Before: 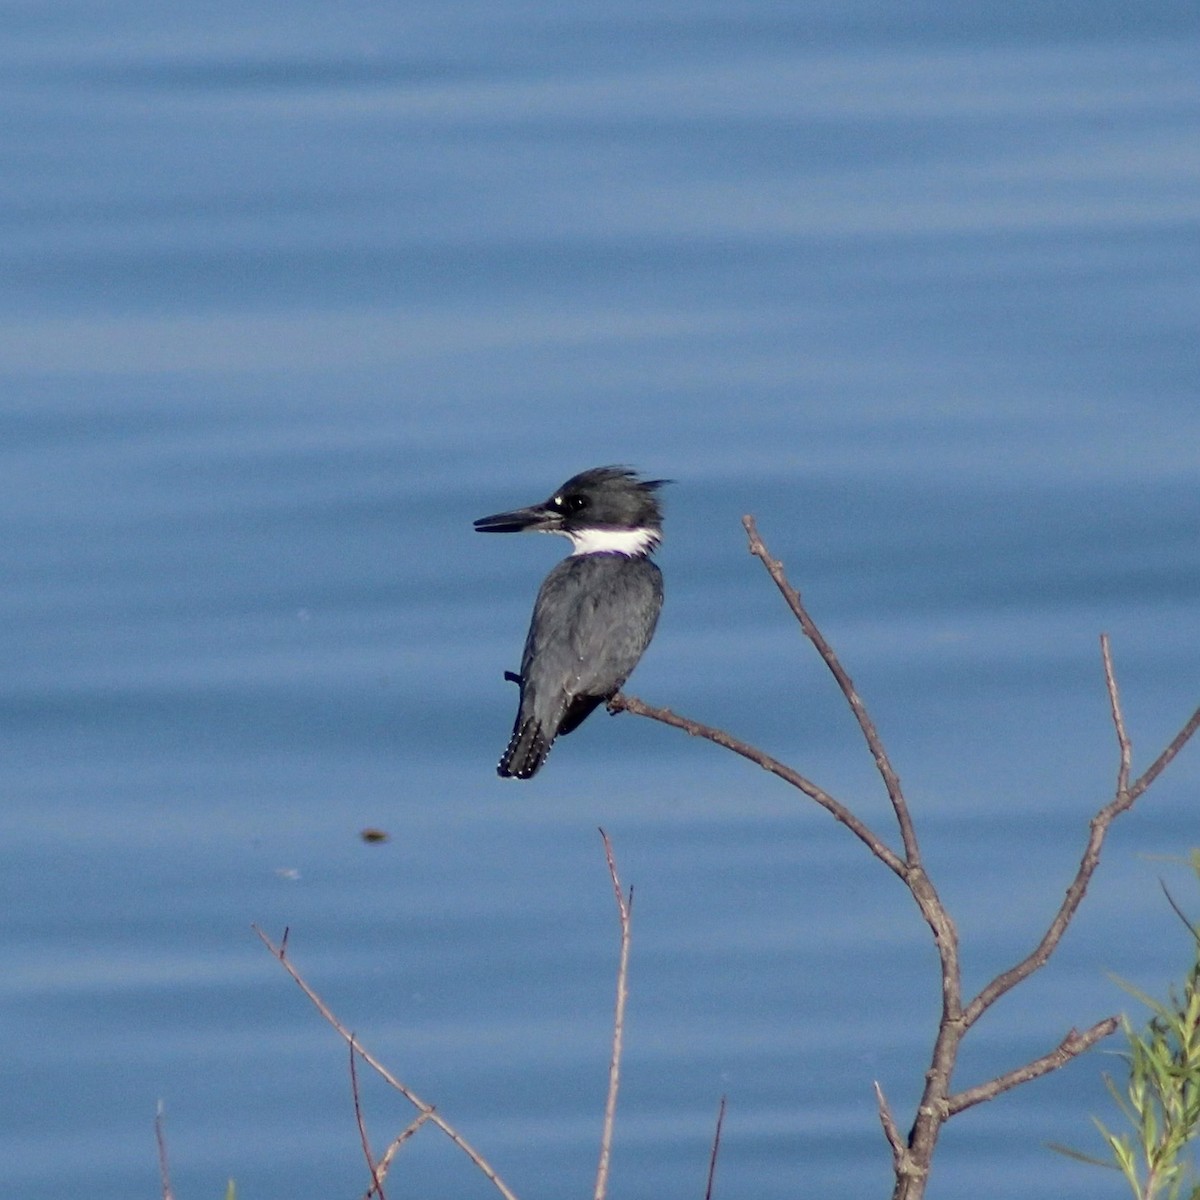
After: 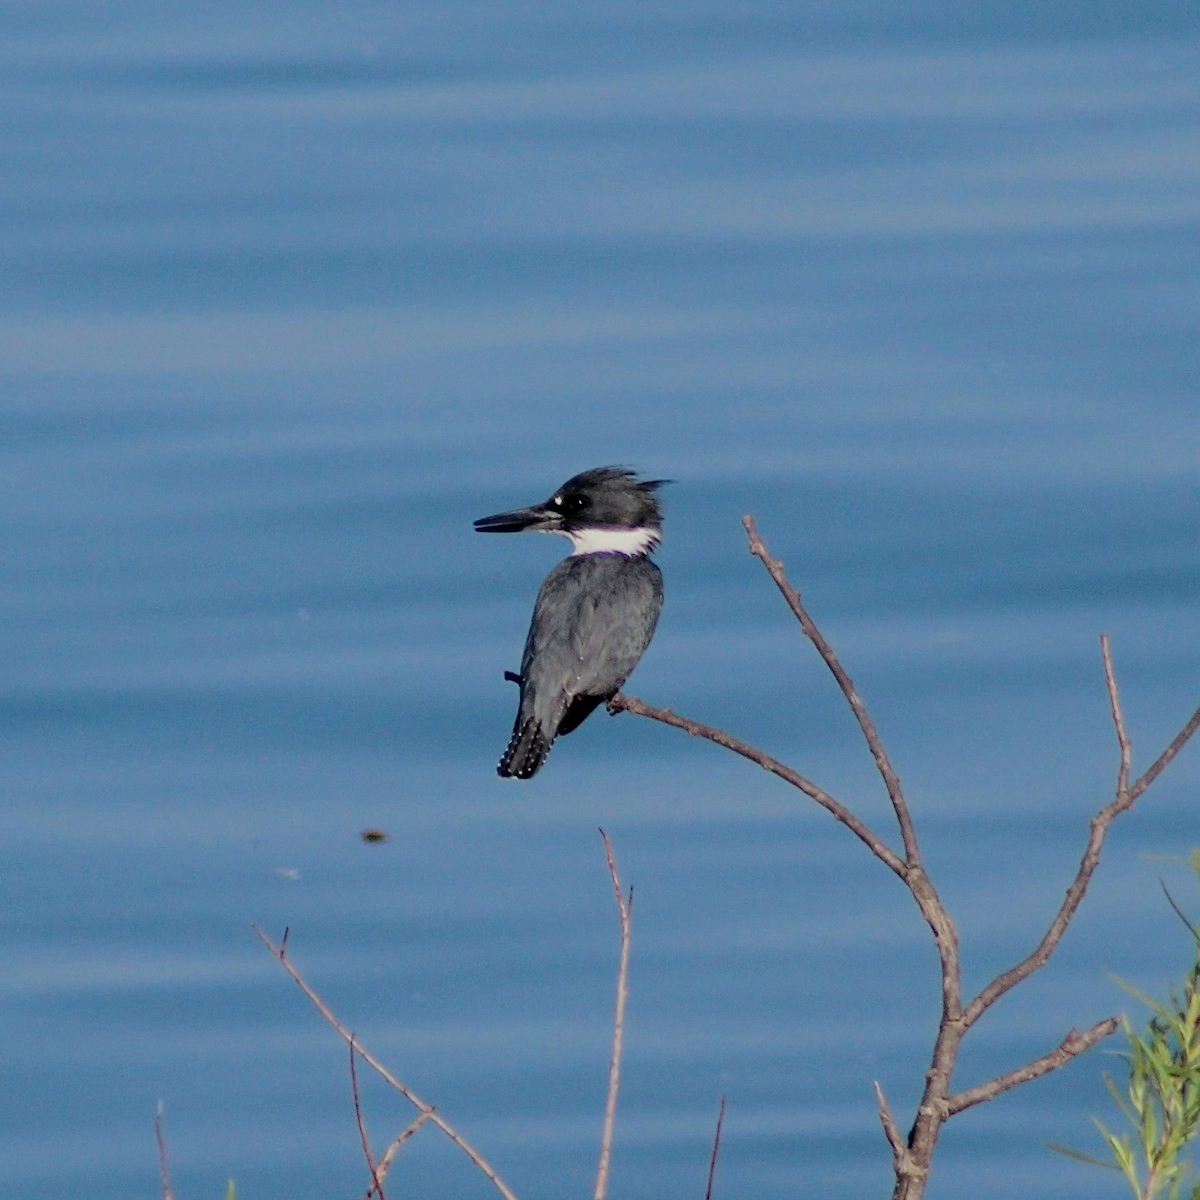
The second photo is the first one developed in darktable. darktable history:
filmic rgb: black relative exposure -7.65 EV, white relative exposure 4.56 EV, threshold 2.97 EV, hardness 3.61, enable highlight reconstruction true
